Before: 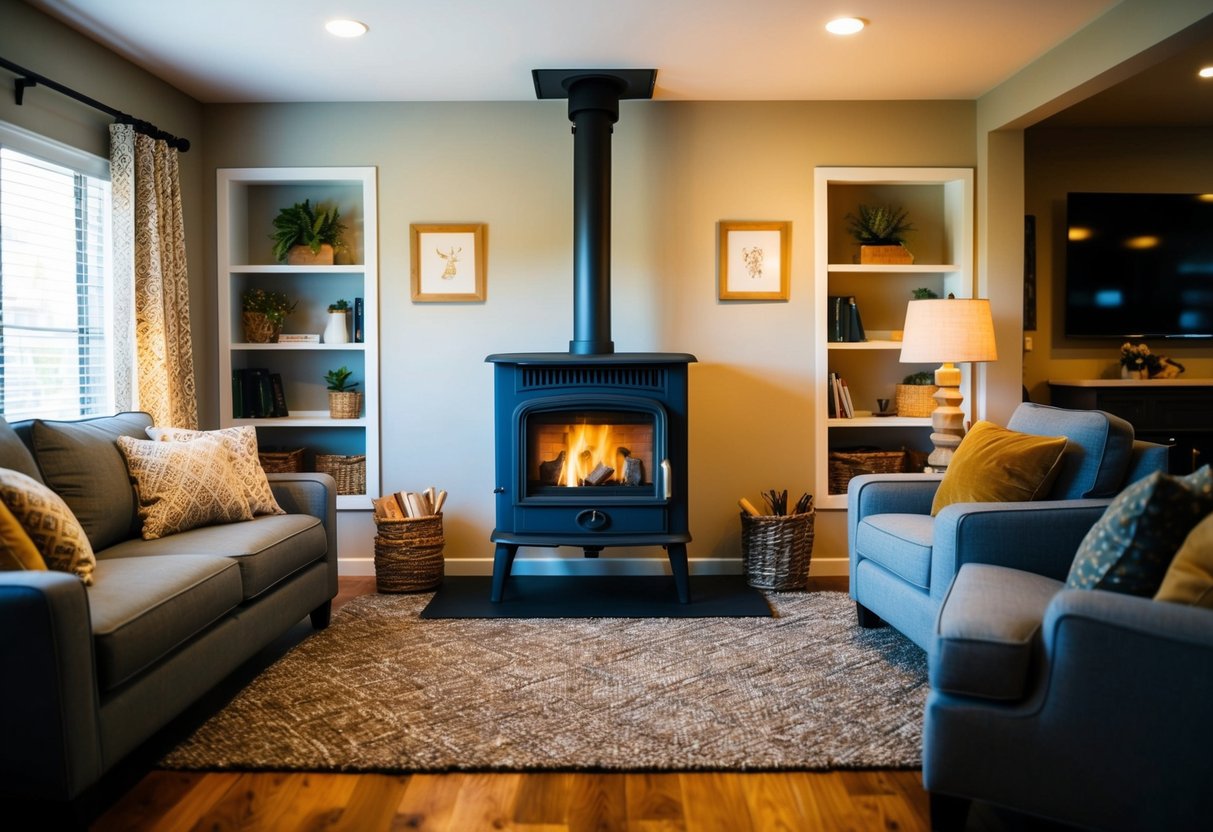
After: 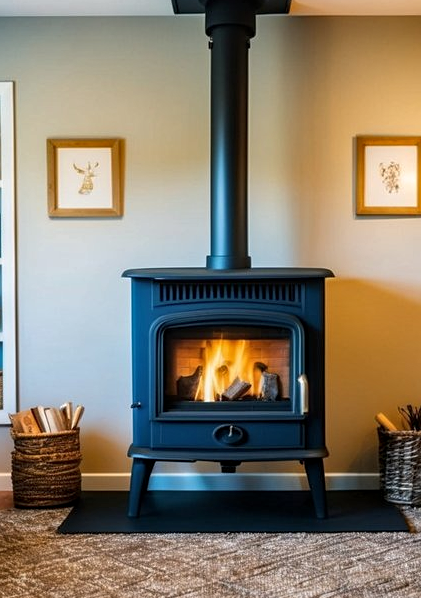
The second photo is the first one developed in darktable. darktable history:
sharpen: amount 0.201
local contrast: on, module defaults
shadows and highlights: shadows 52.67, highlights color adjustment 0.531%, soften with gaussian
crop and rotate: left 29.938%, top 10.262%, right 35.337%, bottom 17.855%
